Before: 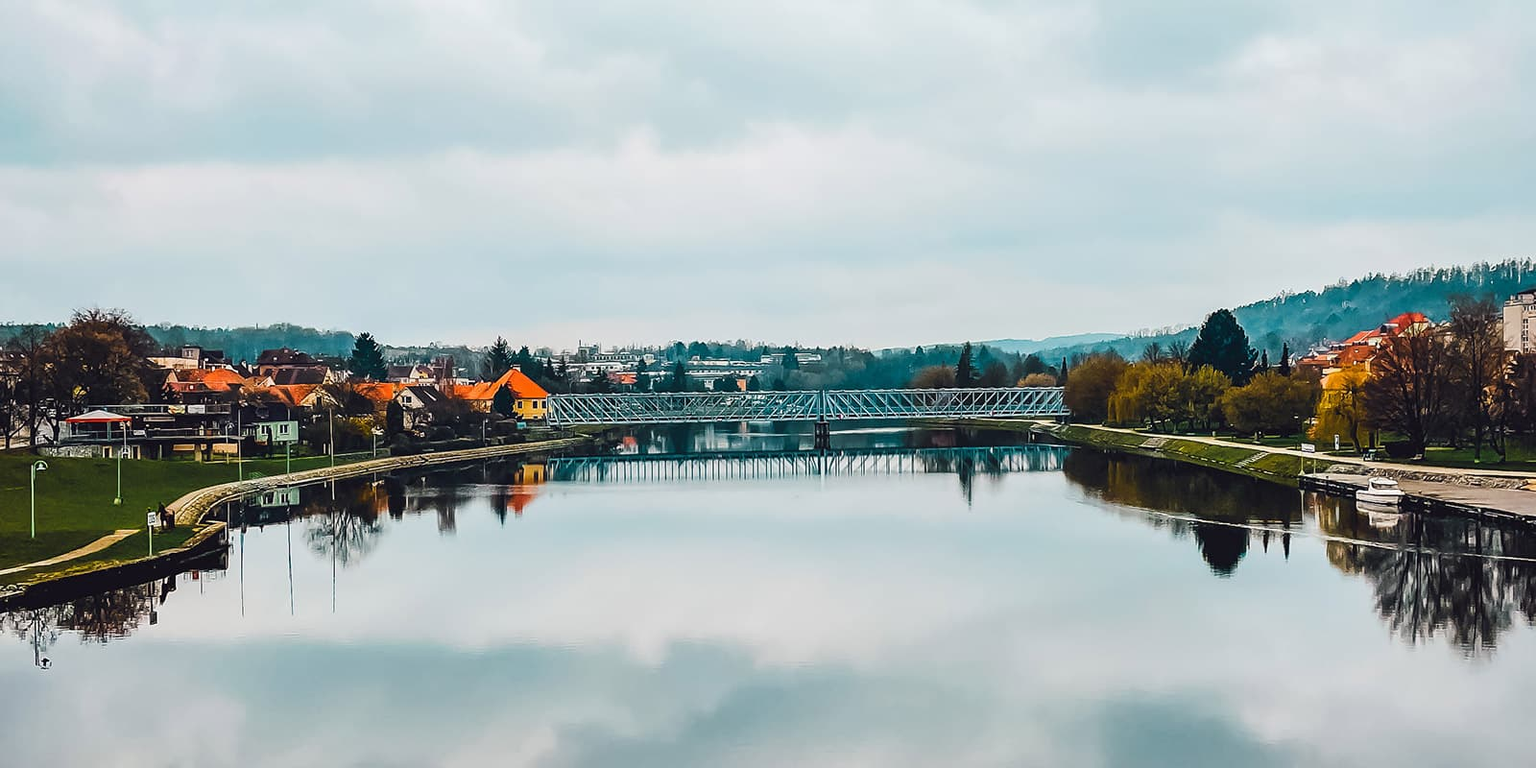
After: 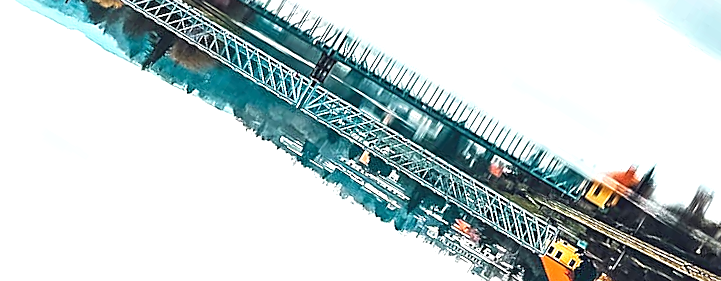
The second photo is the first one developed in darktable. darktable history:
local contrast: highlights 107%, shadows 100%, detail 119%, midtone range 0.2
sharpen: amount 0.49
exposure: black level correction 0, exposure 1.001 EV, compensate highlight preservation false
crop and rotate: angle 147.82°, left 9.177%, top 15.638%, right 4.585%, bottom 17.036%
